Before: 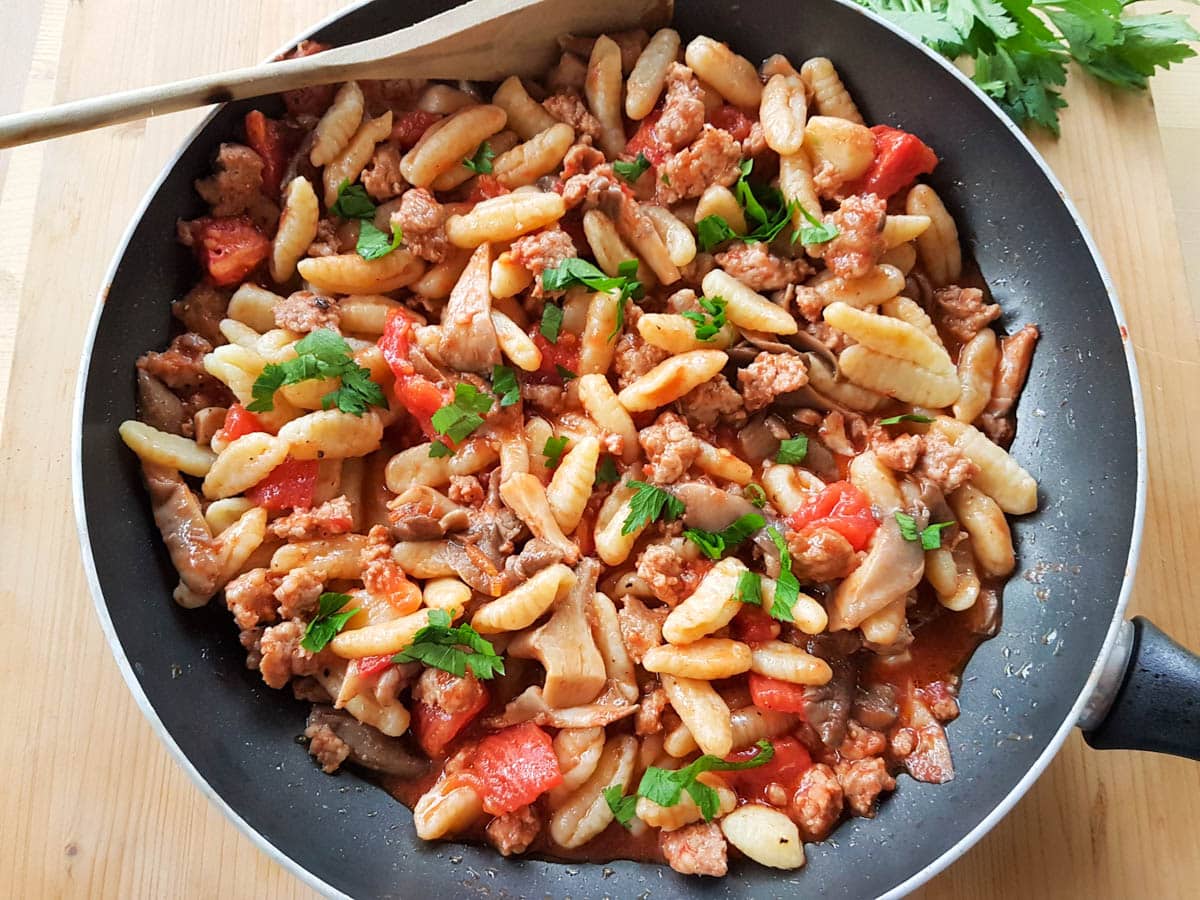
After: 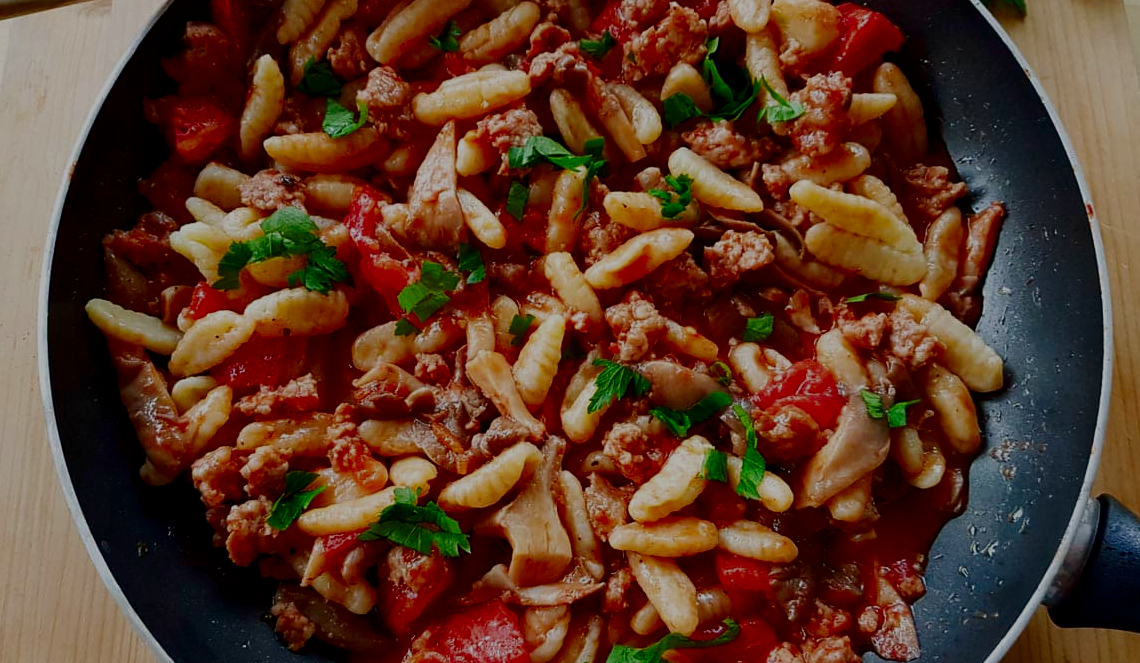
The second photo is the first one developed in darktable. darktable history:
crop and rotate: left 2.859%, top 13.581%, right 2.068%, bottom 12.649%
filmic rgb: black relative exposure -7.65 EV, white relative exposure 4.56 EV, threshold 3.05 EV, hardness 3.61, iterations of high-quality reconstruction 0, enable highlight reconstruction true
tone equalizer: on, module defaults
contrast brightness saturation: contrast 0.088, brightness -0.579, saturation 0.168
